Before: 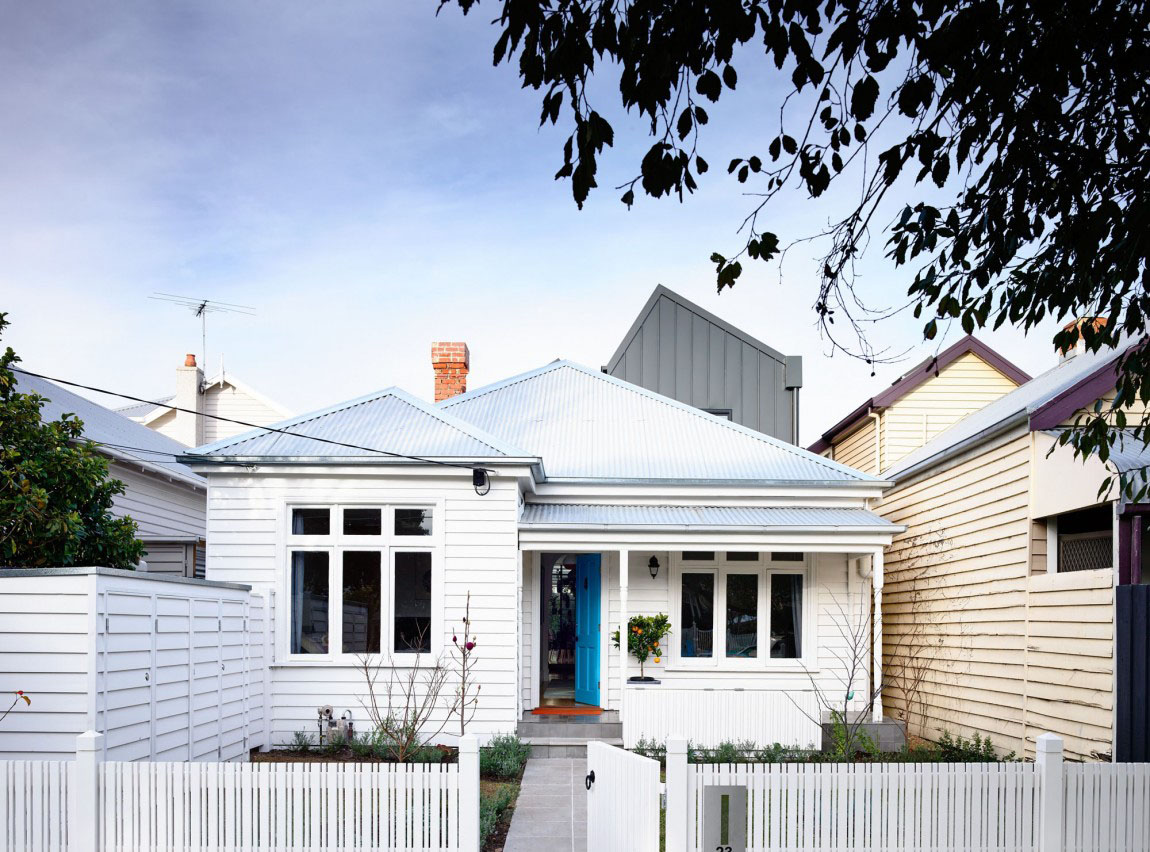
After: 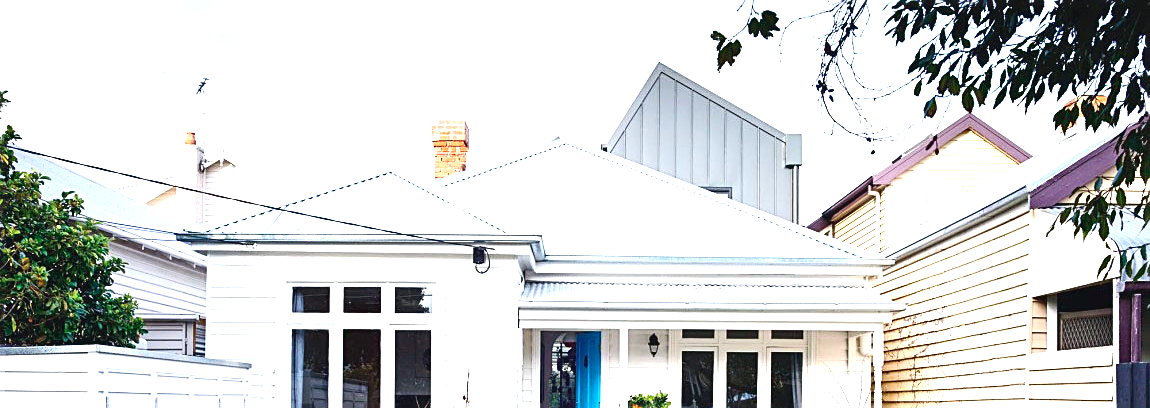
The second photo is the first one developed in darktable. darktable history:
tone curve: curves: ch0 [(0, 0.045) (0.155, 0.169) (0.46, 0.466) (0.751, 0.788) (1, 0.961)]; ch1 [(0, 0) (0.43, 0.408) (0.472, 0.469) (0.505, 0.503) (0.553, 0.555) (0.592, 0.581) (1, 1)]; ch2 [(0, 0) (0.505, 0.495) (0.579, 0.569) (1, 1)], color space Lab, independent channels, preserve colors none
local contrast: mode bilateral grid, contrast 24, coarseness 50, detail 121%, midtone range 0.2
exposure: black level correction 0, exposure 1.476 EV, compensate highlight preservation false
sharpen: on, module defaults
crop and rotate: top 26.221%, bottom 25.89%
